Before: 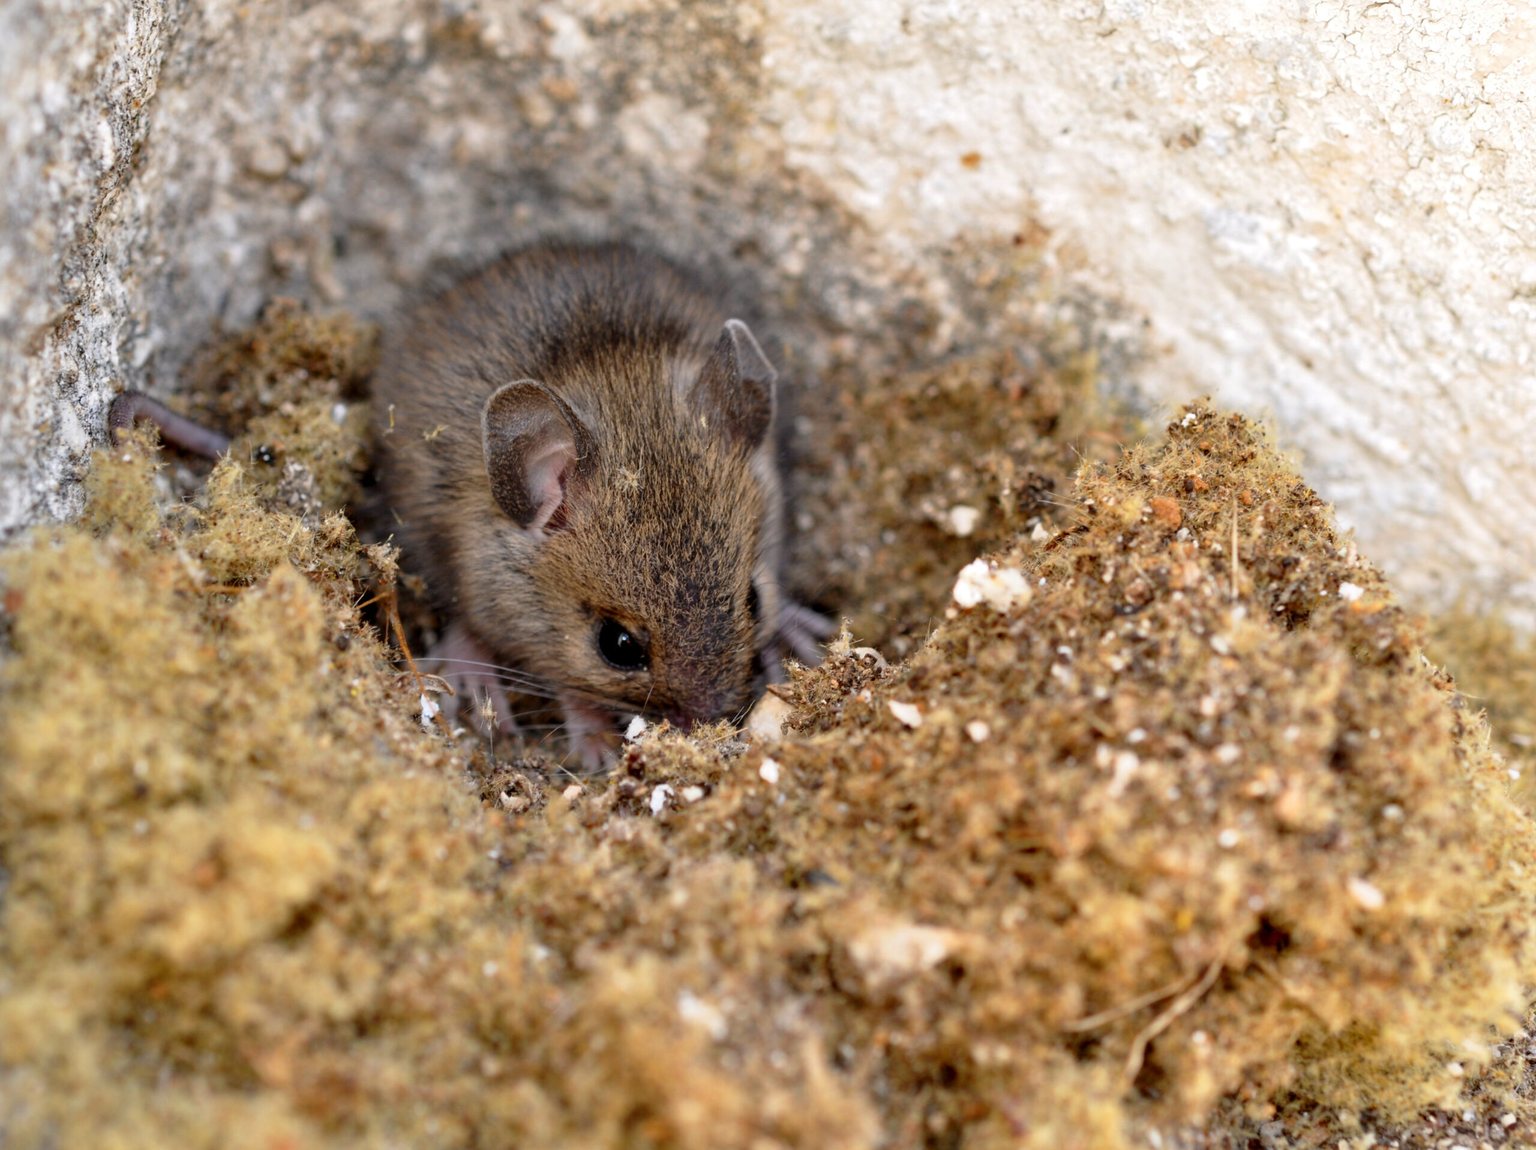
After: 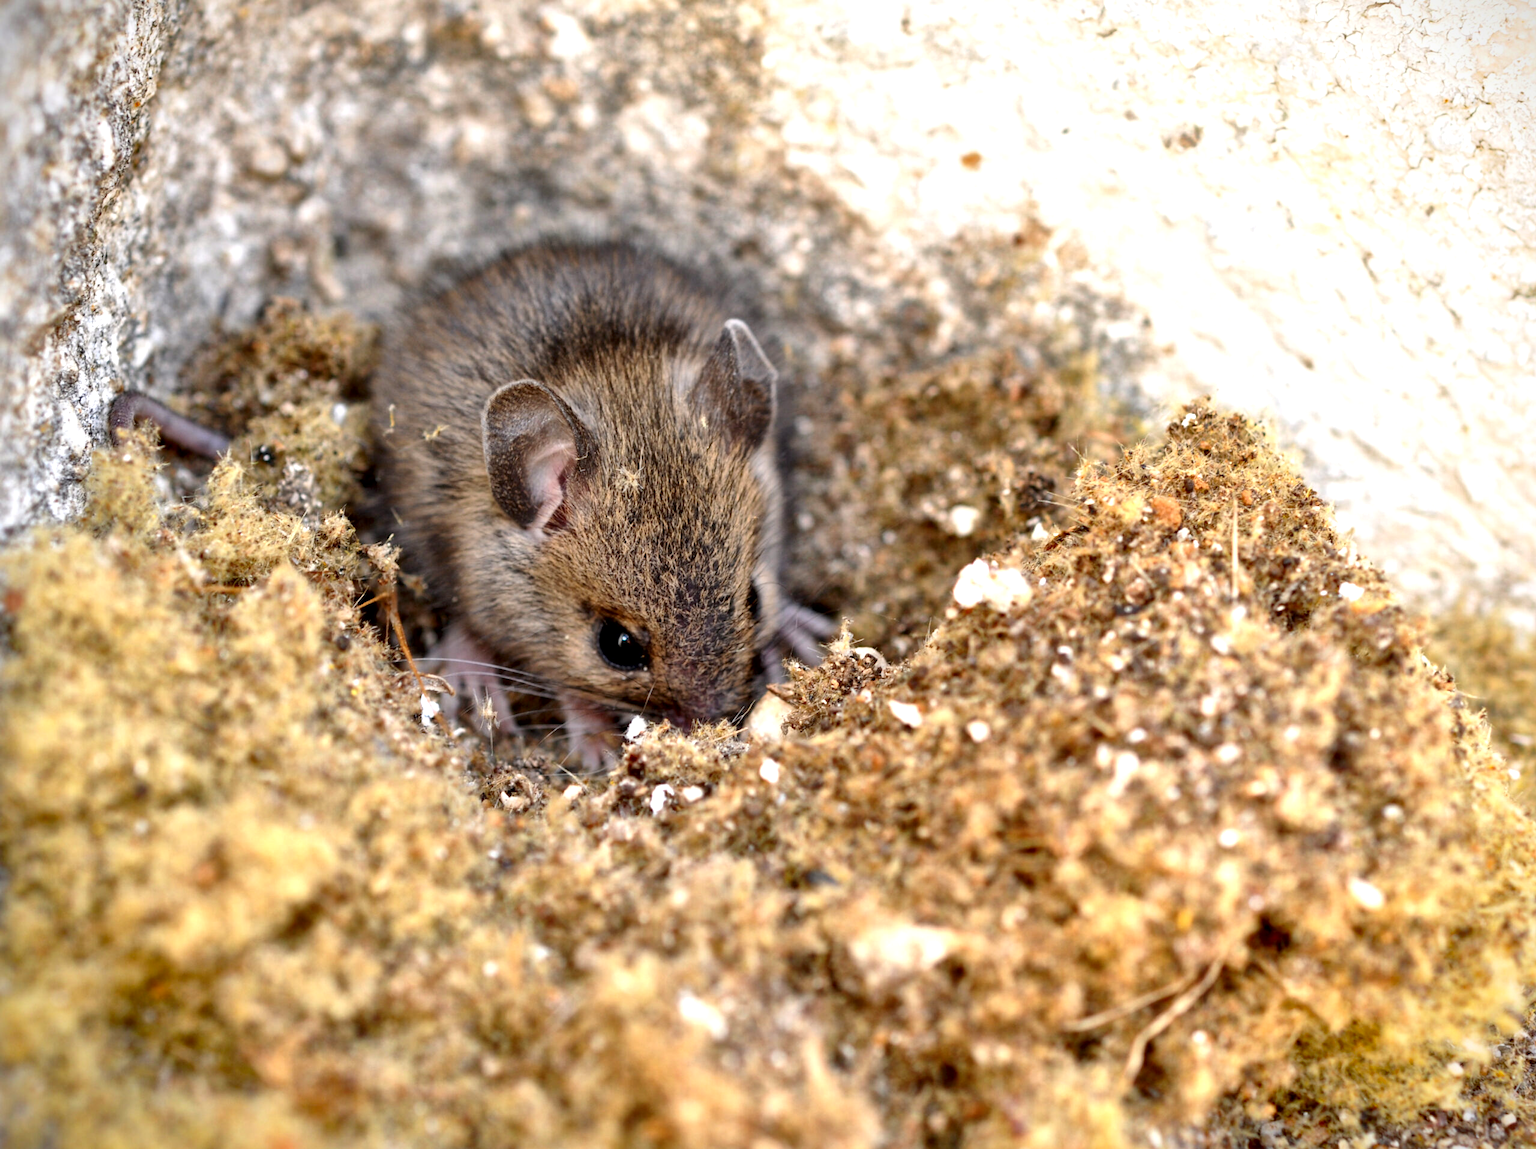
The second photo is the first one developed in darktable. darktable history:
local contrast: mode bilateral grid, contrast 20, coarseness 50, detail 140%, midtone range 0.2
exposure: exposure 0.566 EV, compensate highlight preservation false
vignetting: fall-off start 88.53%, fall-off radius 44.2%, saturation 0.376, width/height ratio 1.161
tone equalizer: on, module defaults
